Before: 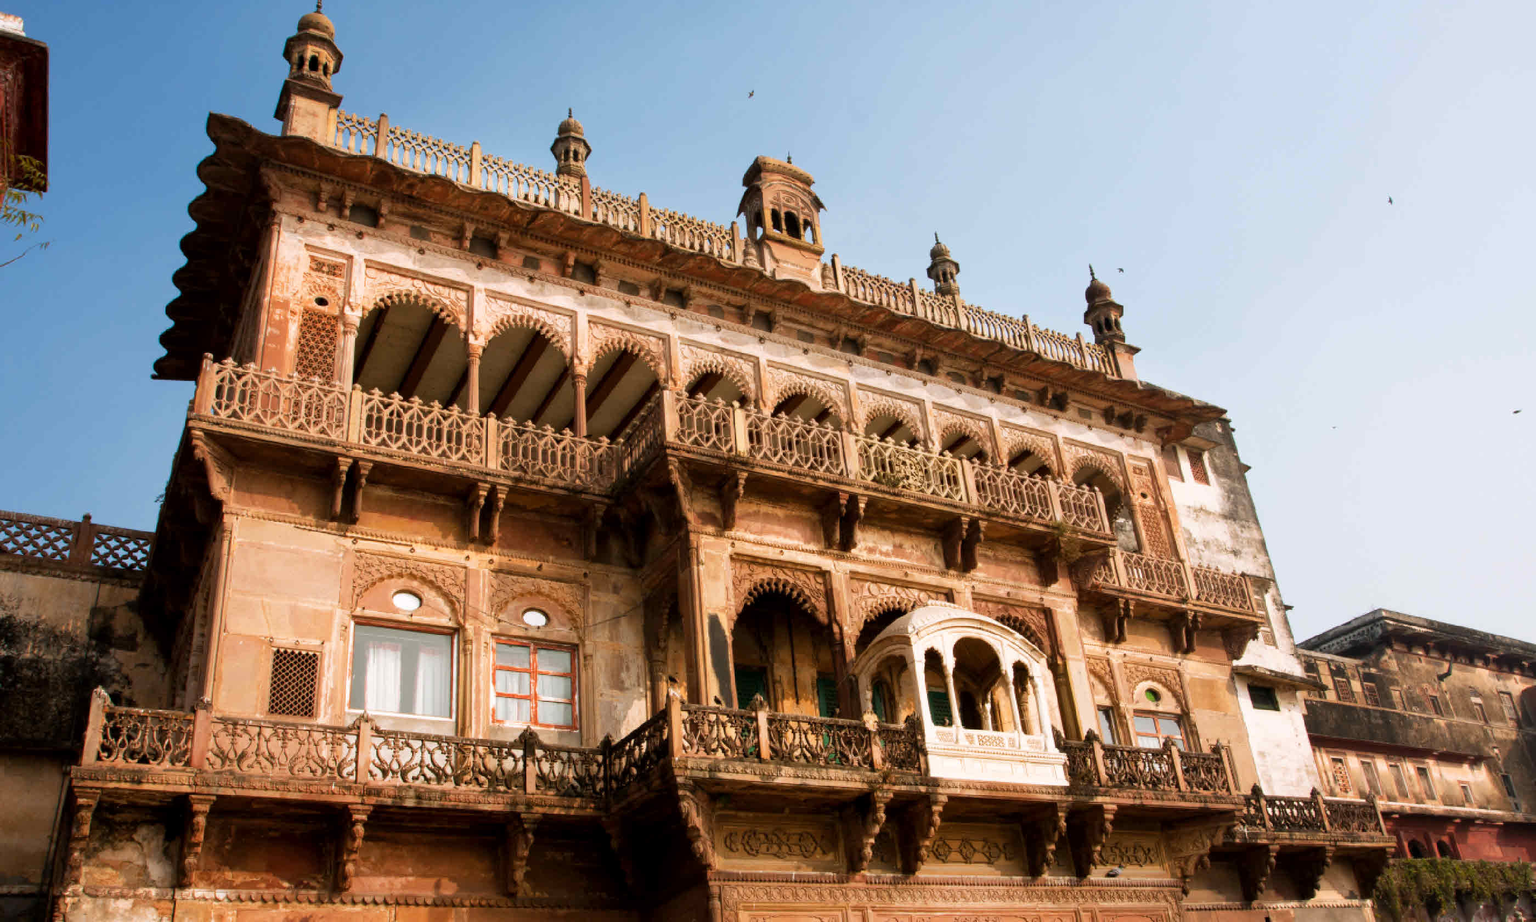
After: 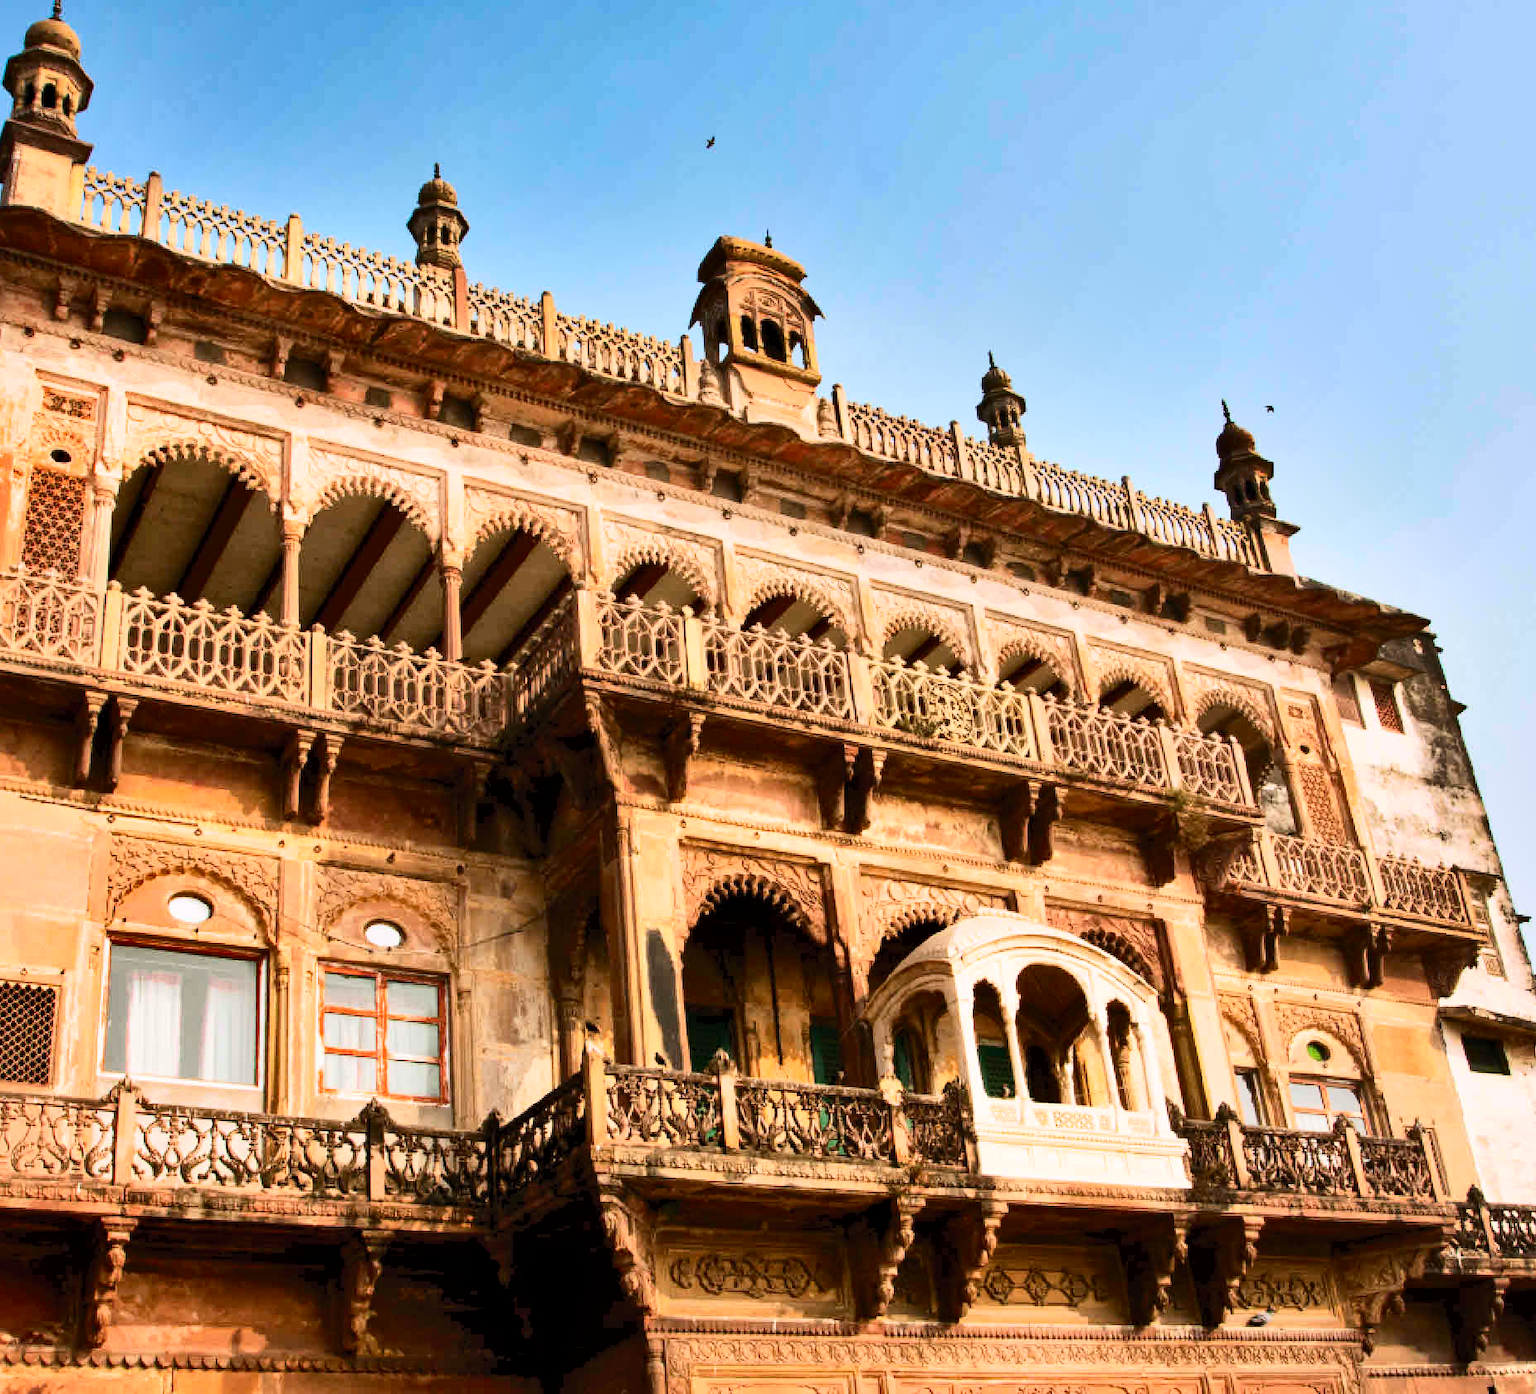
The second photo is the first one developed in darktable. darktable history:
tone curve: curves: ch0 [(0, 0) (0.003, 0.024) (0.011, 0.032) (0.025, 0.041) (0.044, 0.054) (0.069, 0.069) (0.1, 0.09) (0.136, 0.116) (0.177, 0.162) (0.224, 0.213) (0.277, 0.278) (0.335, 0.359) (0.399, 0.447) (0.468, 0.543) (0.543, 0.621) (0.623, 0.717) (0.709, 0.807) (0.801, 0.876) (0.898, 0.934) (1, 1)], color space Lab, independent channels, preserve colors none
exposure: black level correction 0.002, exposure -0.1 EV, compensate highlight preservation false
crop and rotate: left 18.343%, right 15.547%
contrast brightness saturation: contrast 0.204, brightness 0.156, saturation 0.222
haze removal: strength 0.111, distance 0.255, compatibility mode true, adaptive false
shadows and highlights: white point adjustment 0.158, highlights -70.51, soften with gaussian
